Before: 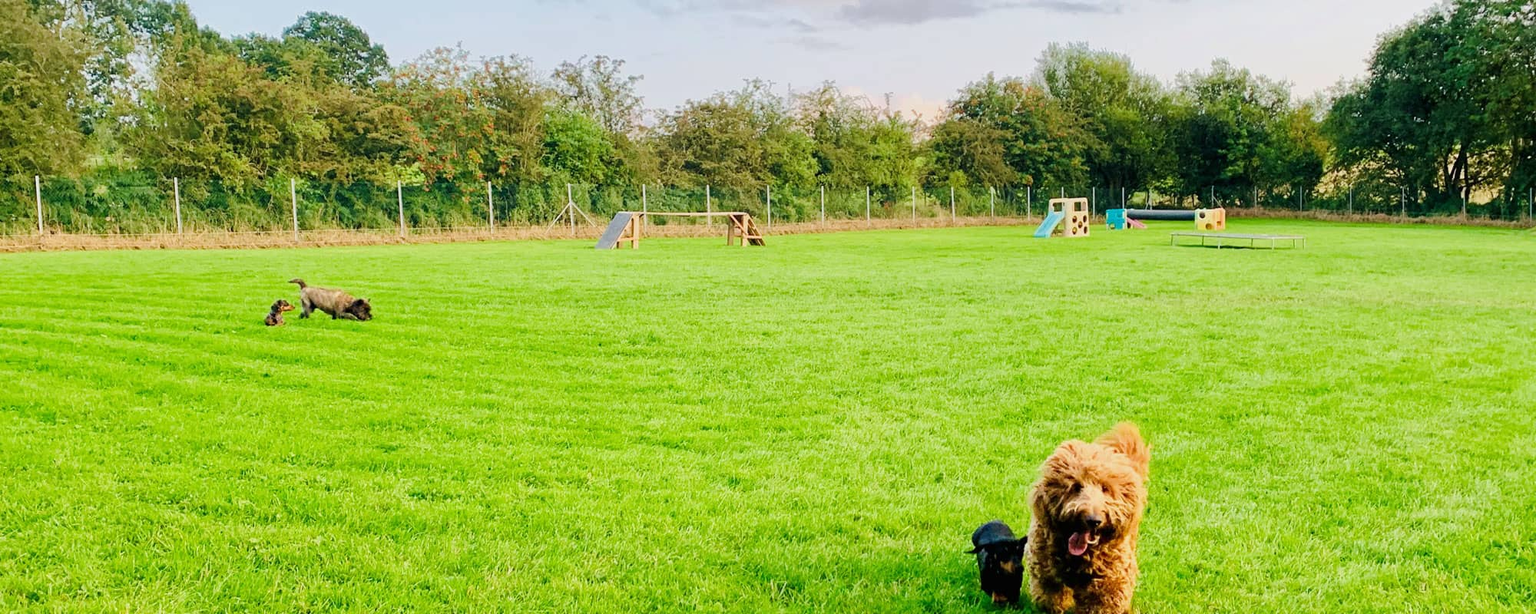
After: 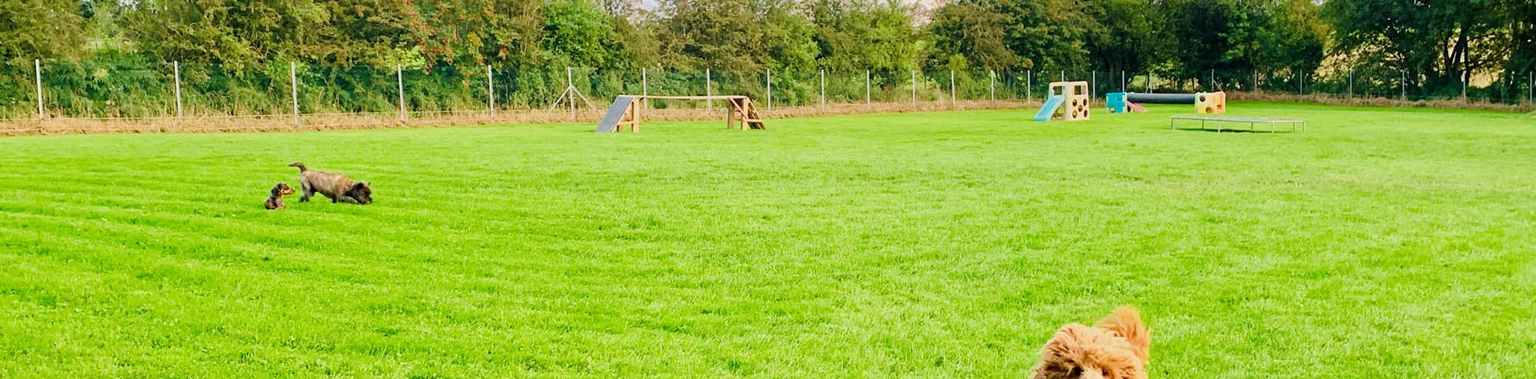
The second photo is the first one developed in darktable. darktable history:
crop: top 19.1%, bottom 19.096%
